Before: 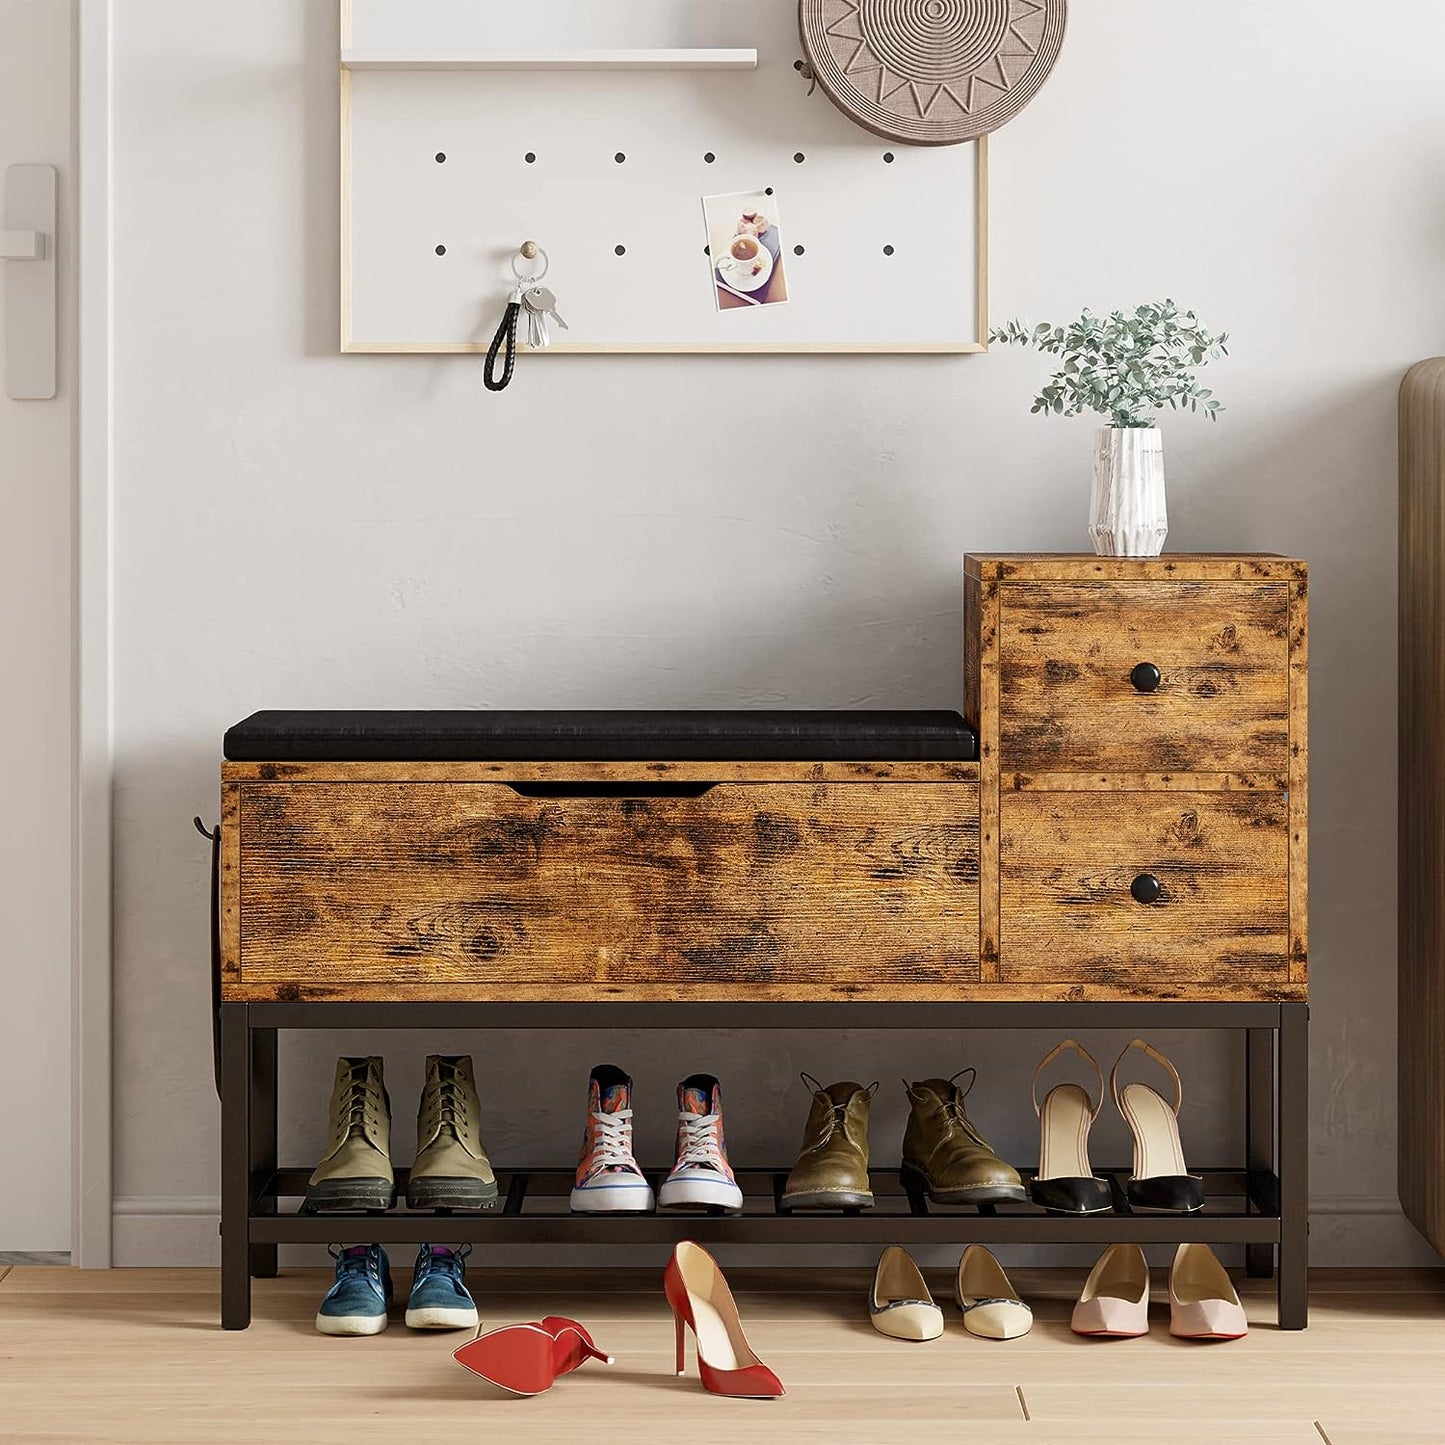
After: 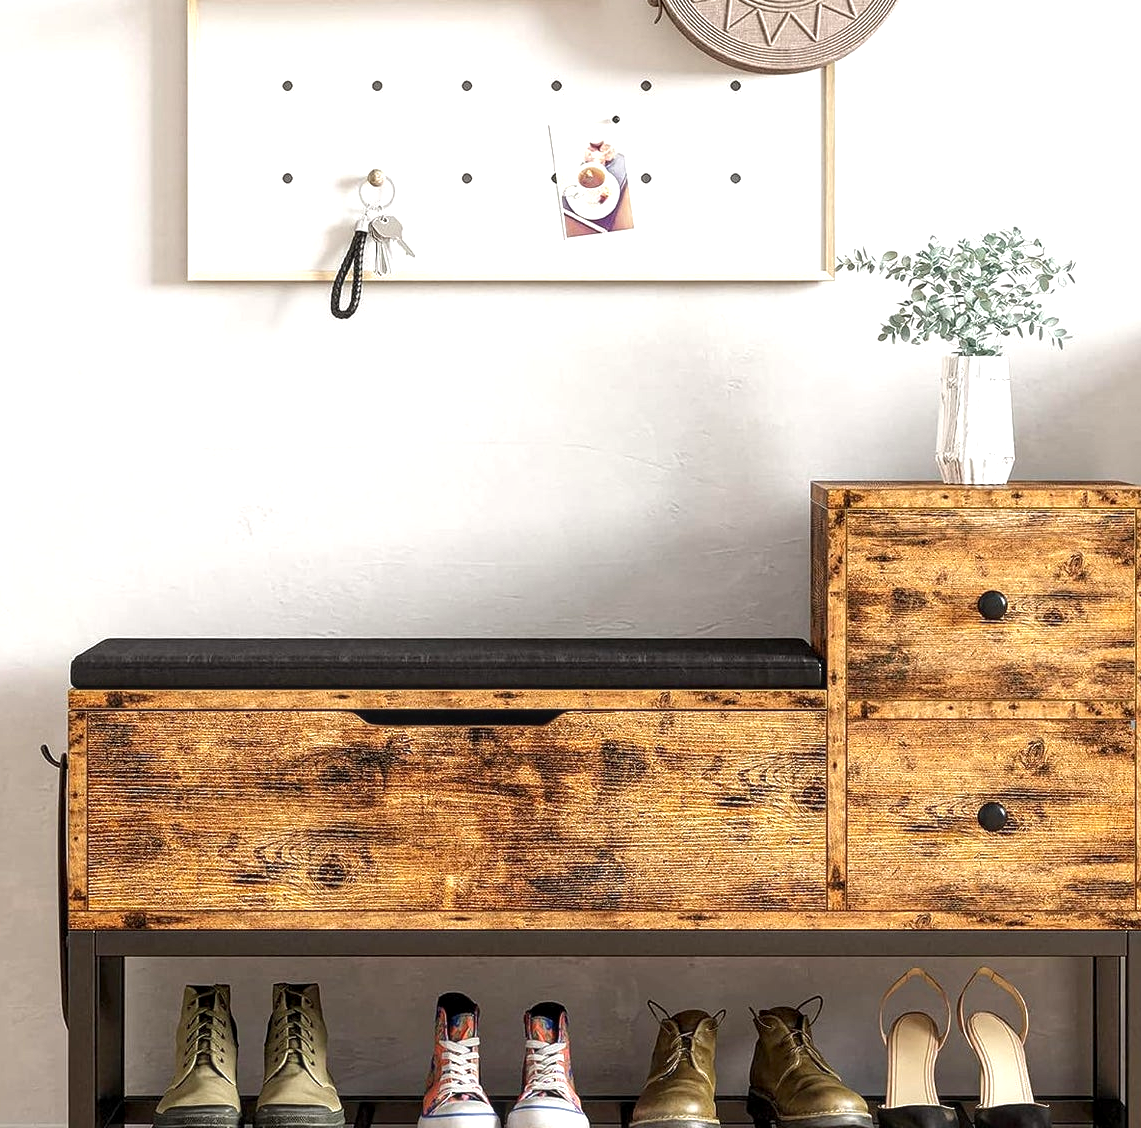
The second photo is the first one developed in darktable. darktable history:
tone equalizer: edges refinement/feathering 500, mask exposure compensation -1.57 EV, preserve details no
crop and rotate: left 10.657%, top 5.029%, right 10.336%, bottom 16.861%
local contrast: on, module defaults
exposure: black level correction 0, exposure 0.693 EV, compensate highlight preservation false
